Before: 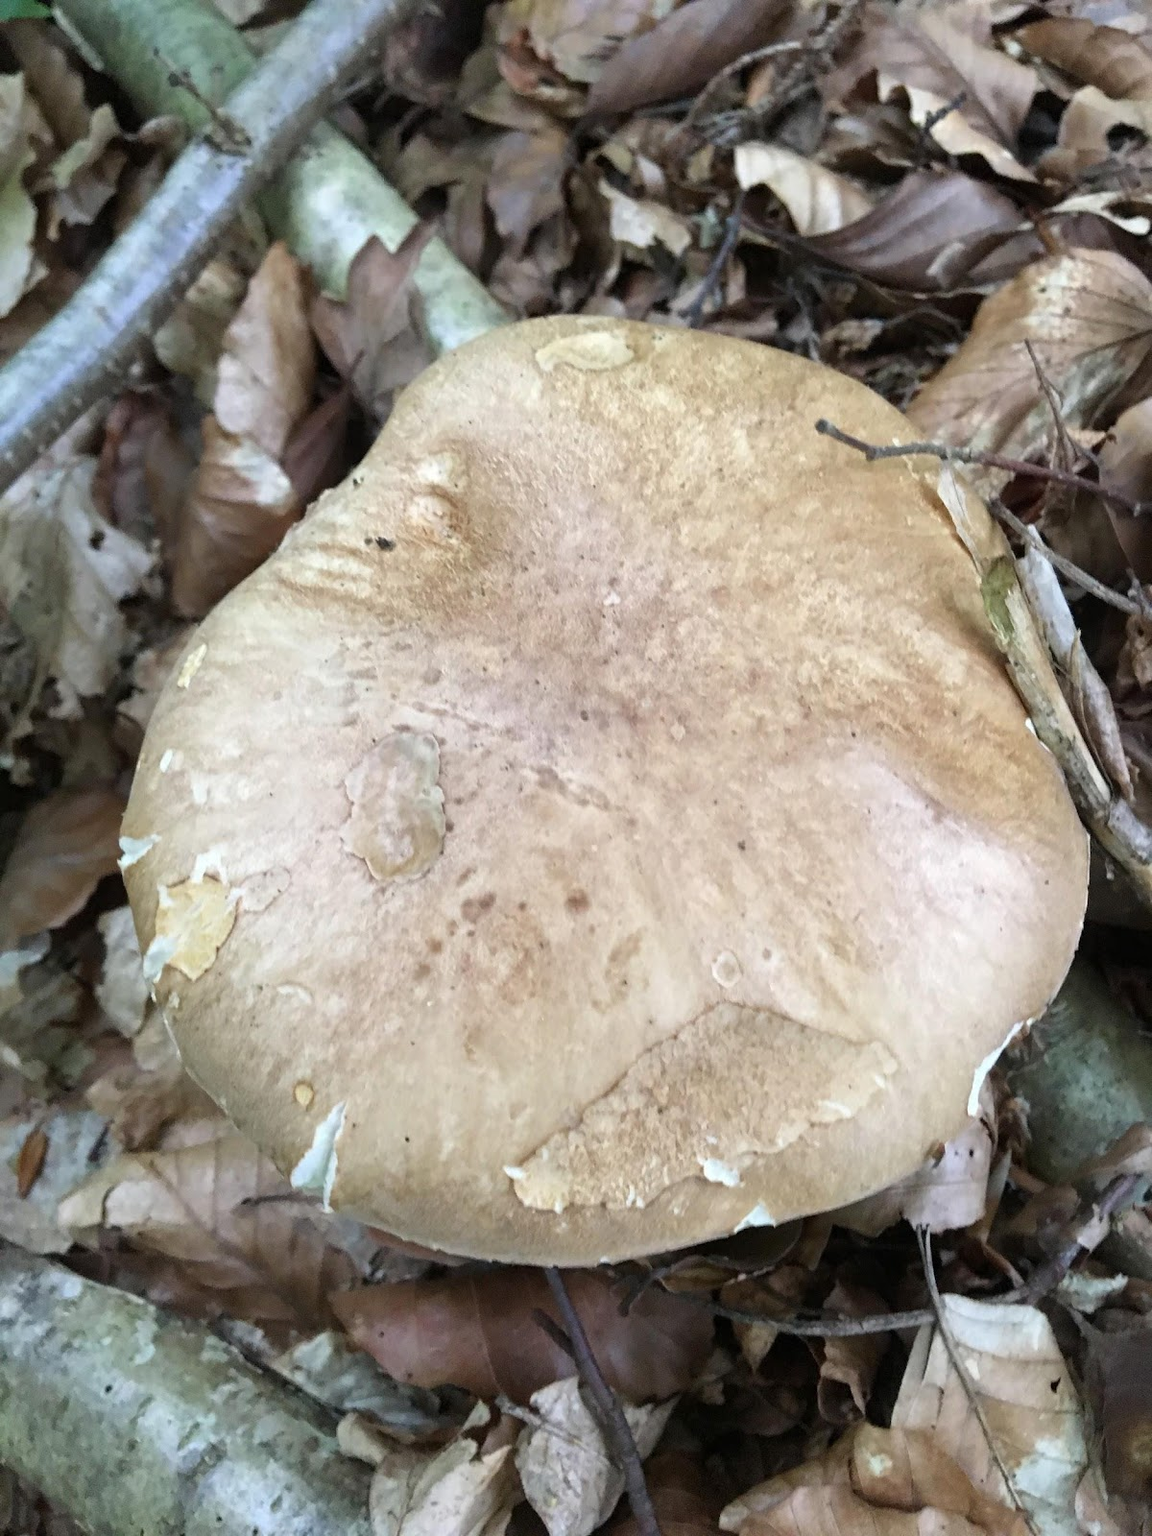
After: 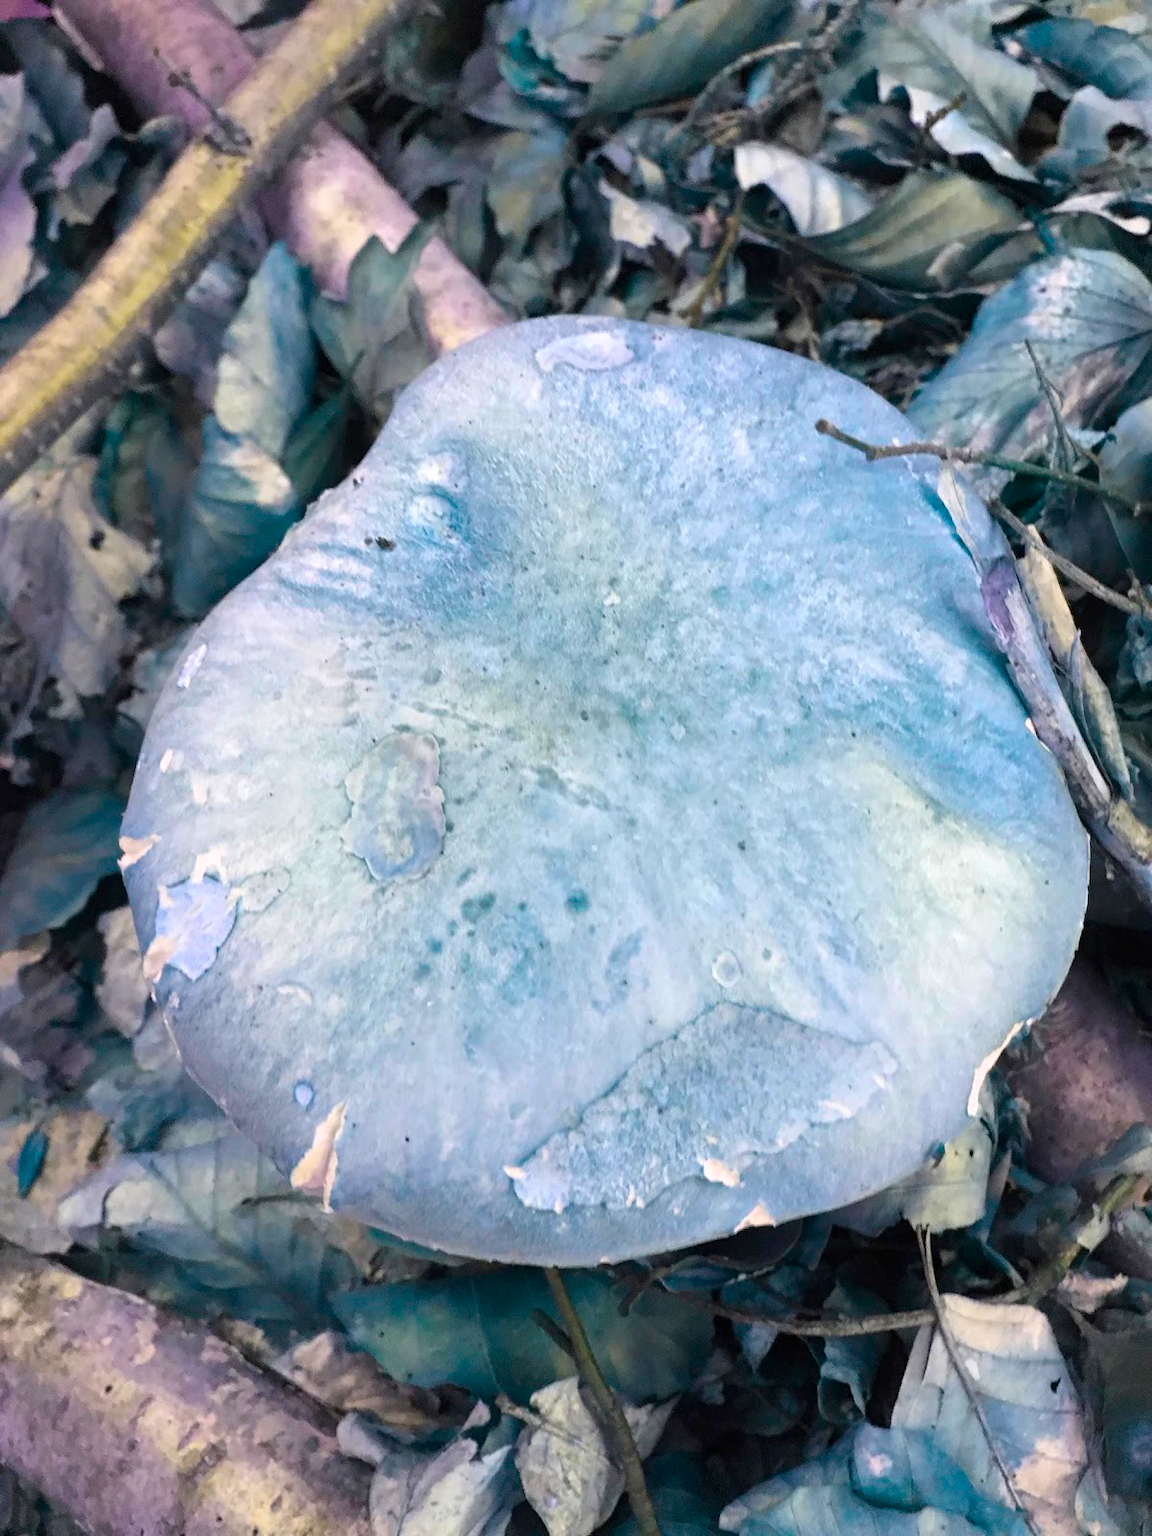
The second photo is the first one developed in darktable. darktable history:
color balance rgb: hue shift 180°, global vibrance 50%, contrast 0.32%
